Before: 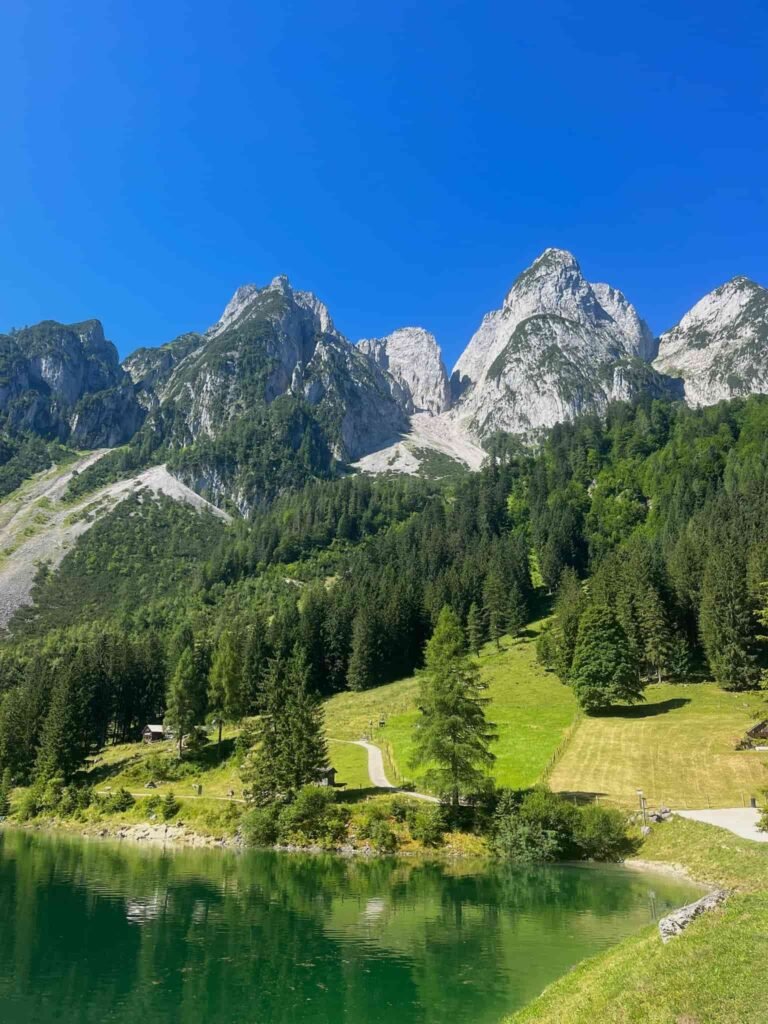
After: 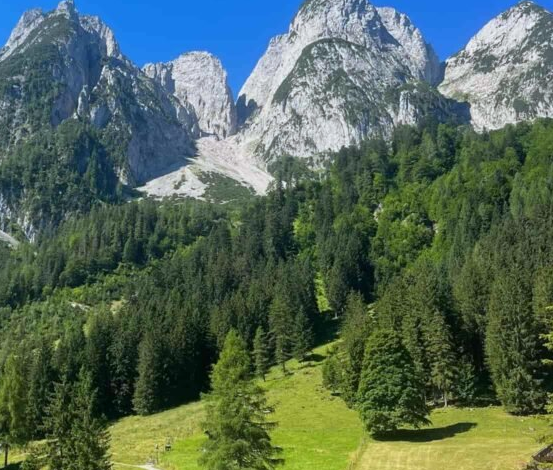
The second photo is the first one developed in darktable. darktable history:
white balance: red 0.982, blue 1.018
crop and rotate: left 27.938%, top 27.046%, bottom 27.046%
